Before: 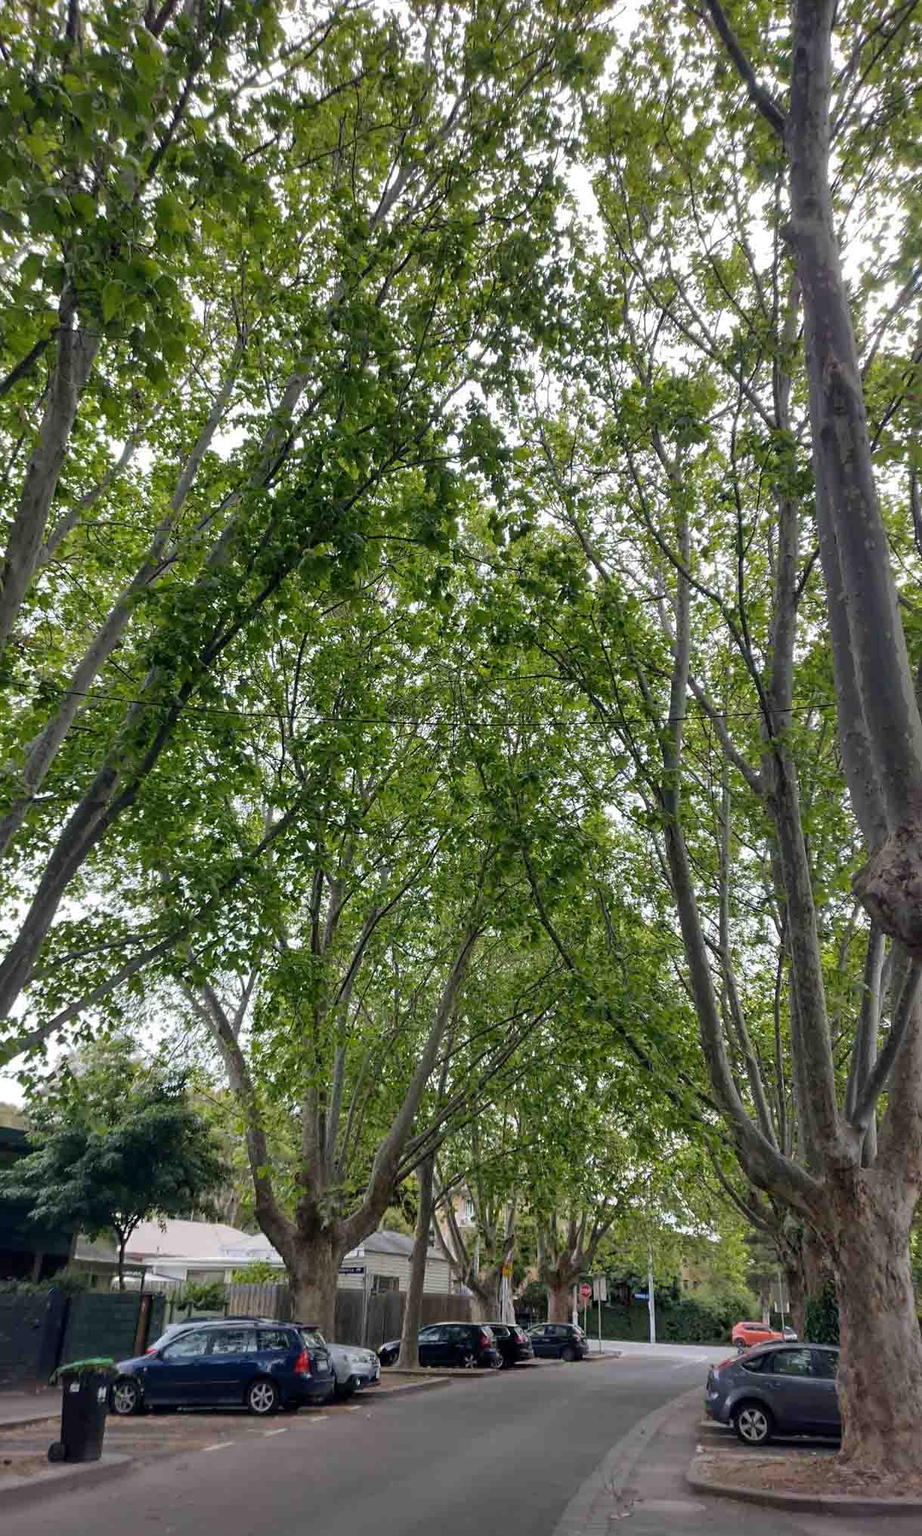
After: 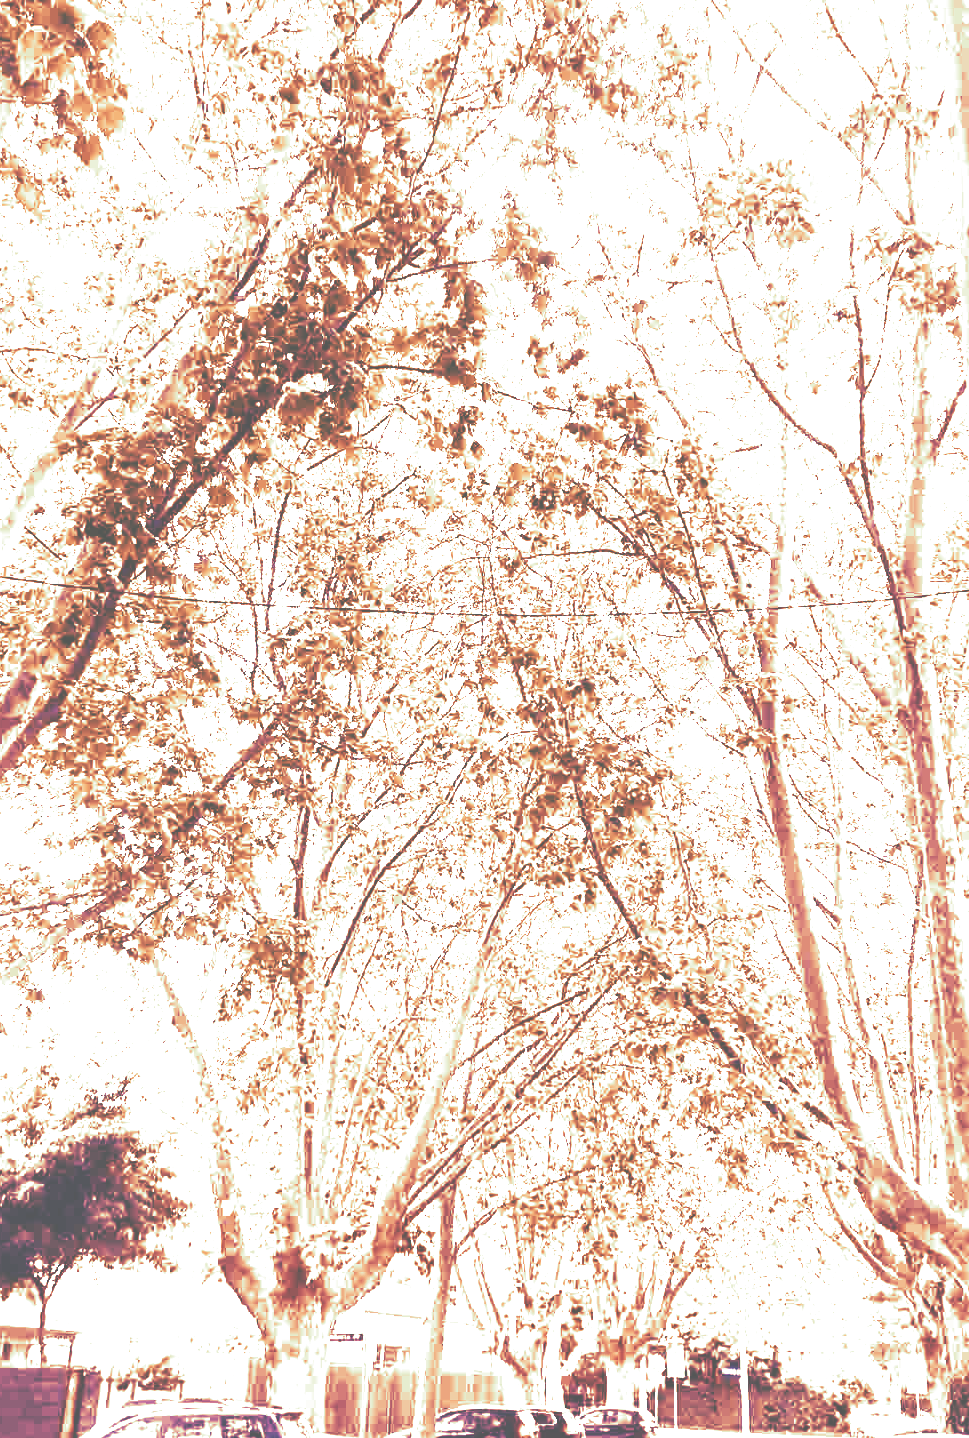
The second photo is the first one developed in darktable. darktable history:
split-toning: shadows › hue 290.82°, shadows › saturation 0.34, highlights › saturation 0.38, balance 0, compress 50%
crop: left 9.712%, top 16.928%, right 10.845%, bottom 12.332%
white balance: red 4.26, blue 1.802
exposure: black level correction -0.071, exposure 0.5 EV, compensate highlight preservation false
